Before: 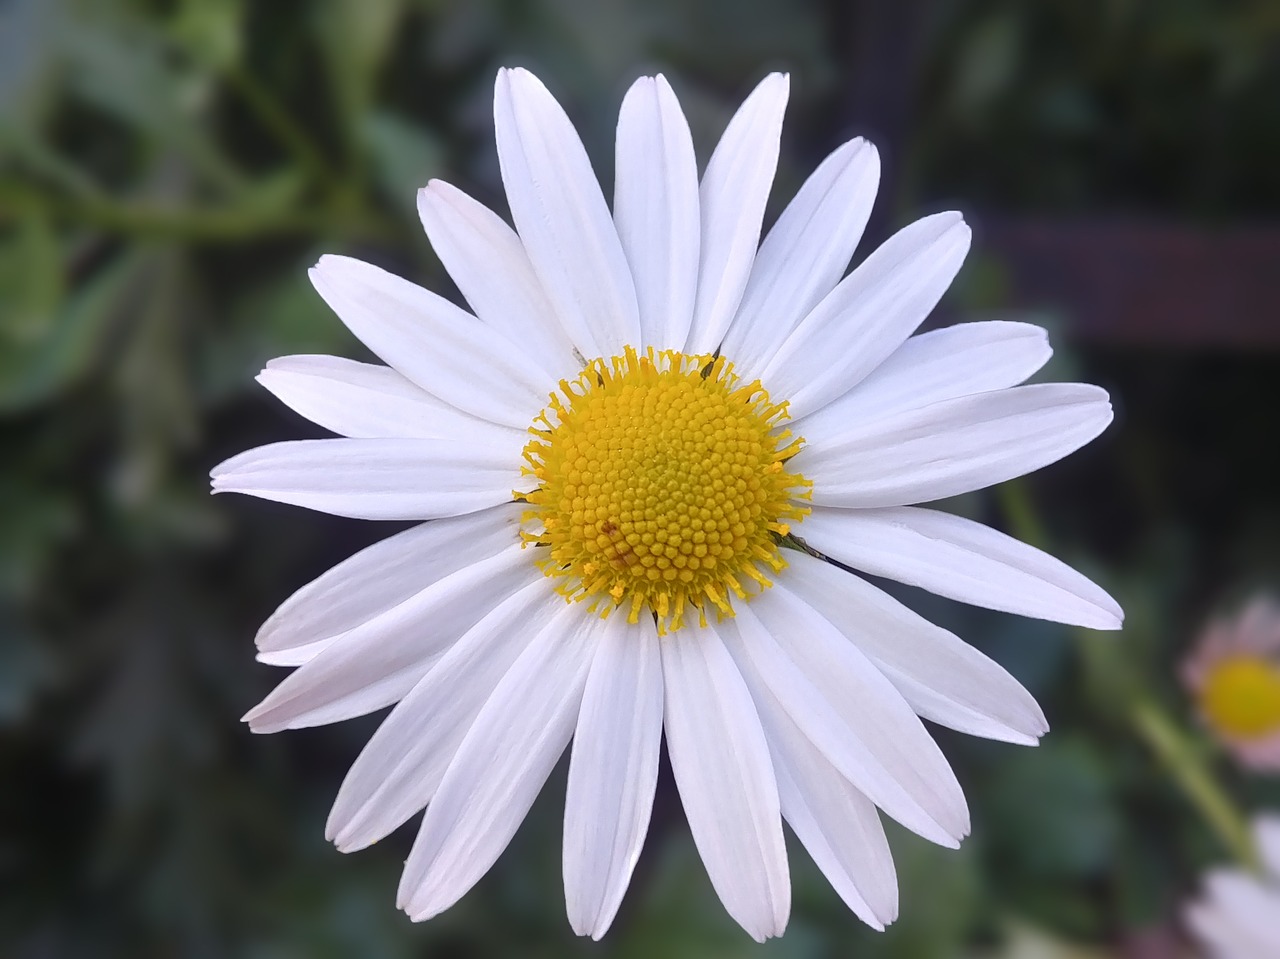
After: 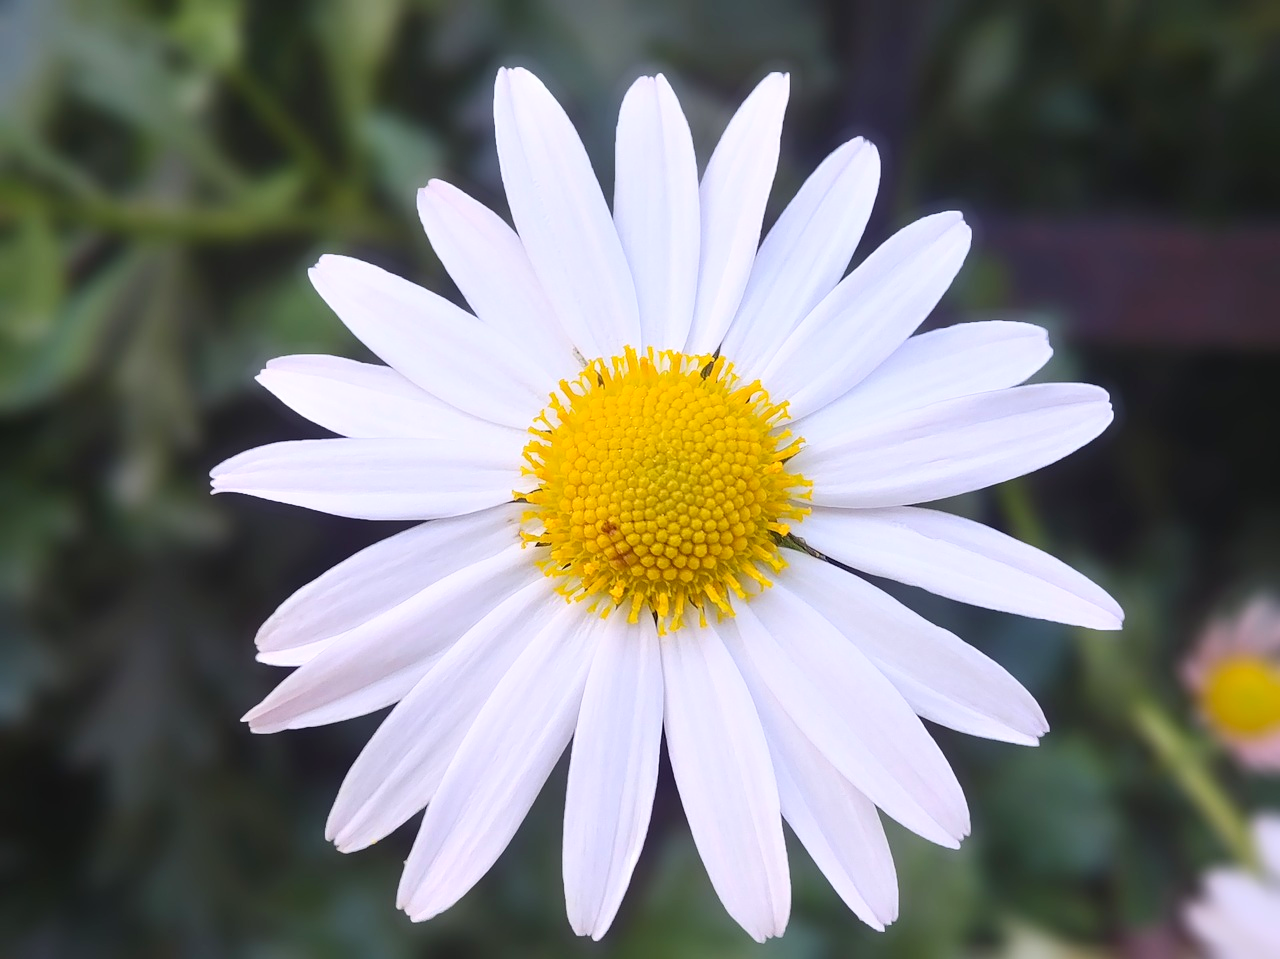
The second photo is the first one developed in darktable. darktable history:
contrast brightness saturation: contrast 0.197, brightness 0.157, saturation 0.222
